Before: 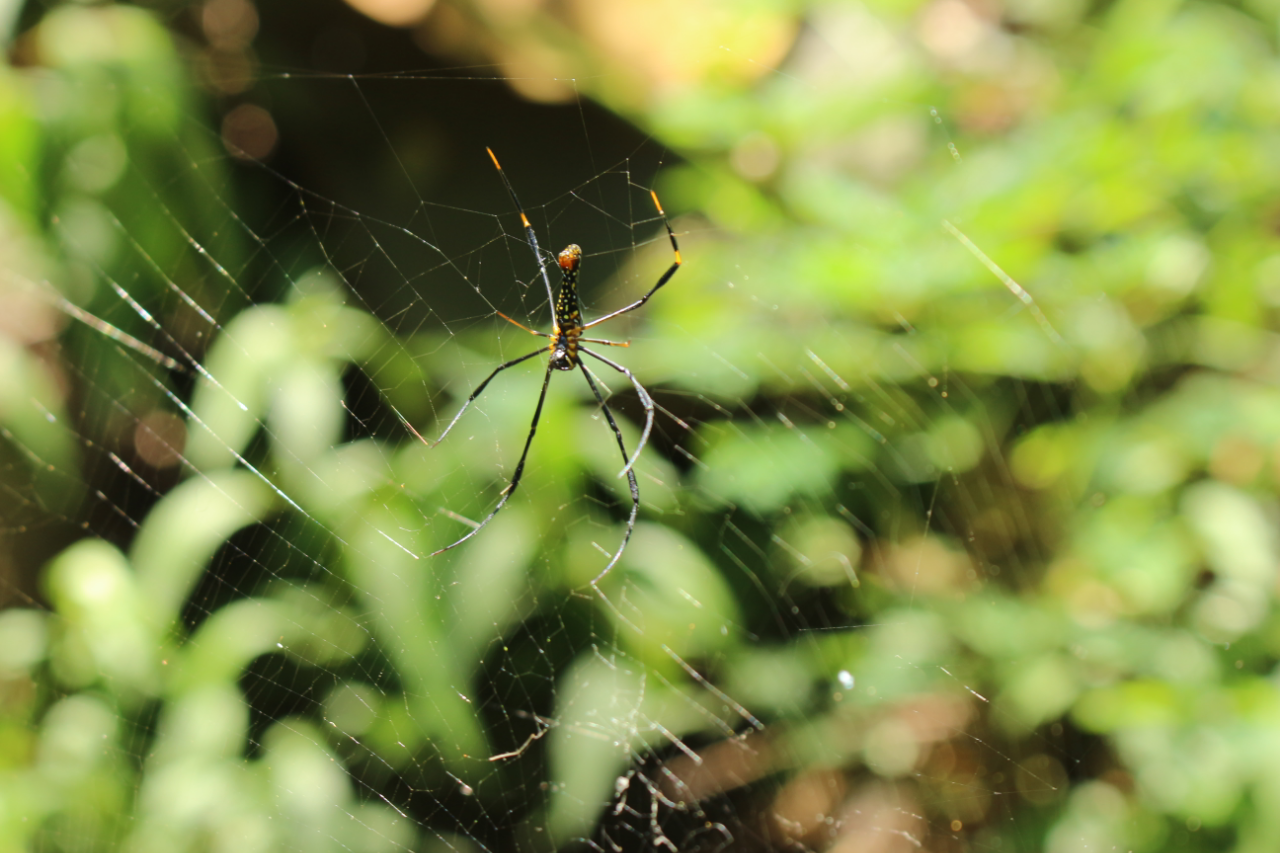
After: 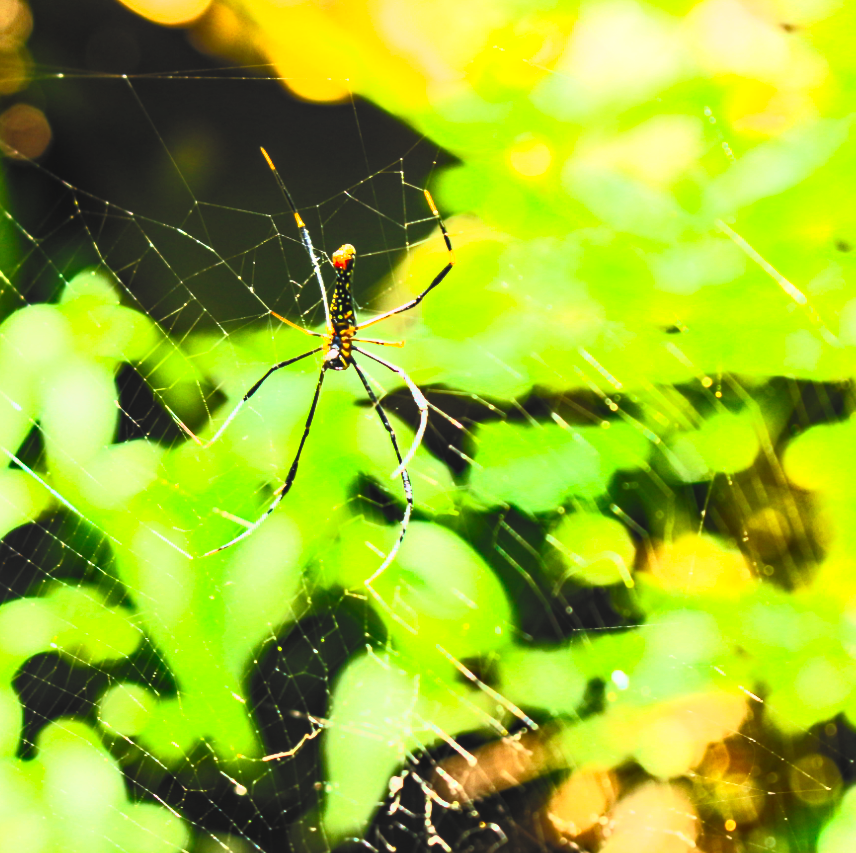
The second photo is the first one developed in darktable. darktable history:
crop and rotate: left 17.699%, right 15.381%
filmic rgb: black relative exposure -5.07 EV, white relative exposure 3.53 EV, hardness 3.19, contrast 1.185, highlights saturation mix -49.97%
haze removal: adaptive false
contrast brightness saturation: contrast 0.981, brightness 0.984, saturation 0.981
local contrast: on, module defaults
exposure: black level correction -0.002, exposure 0.541 EV, compensate highlight preservation false
